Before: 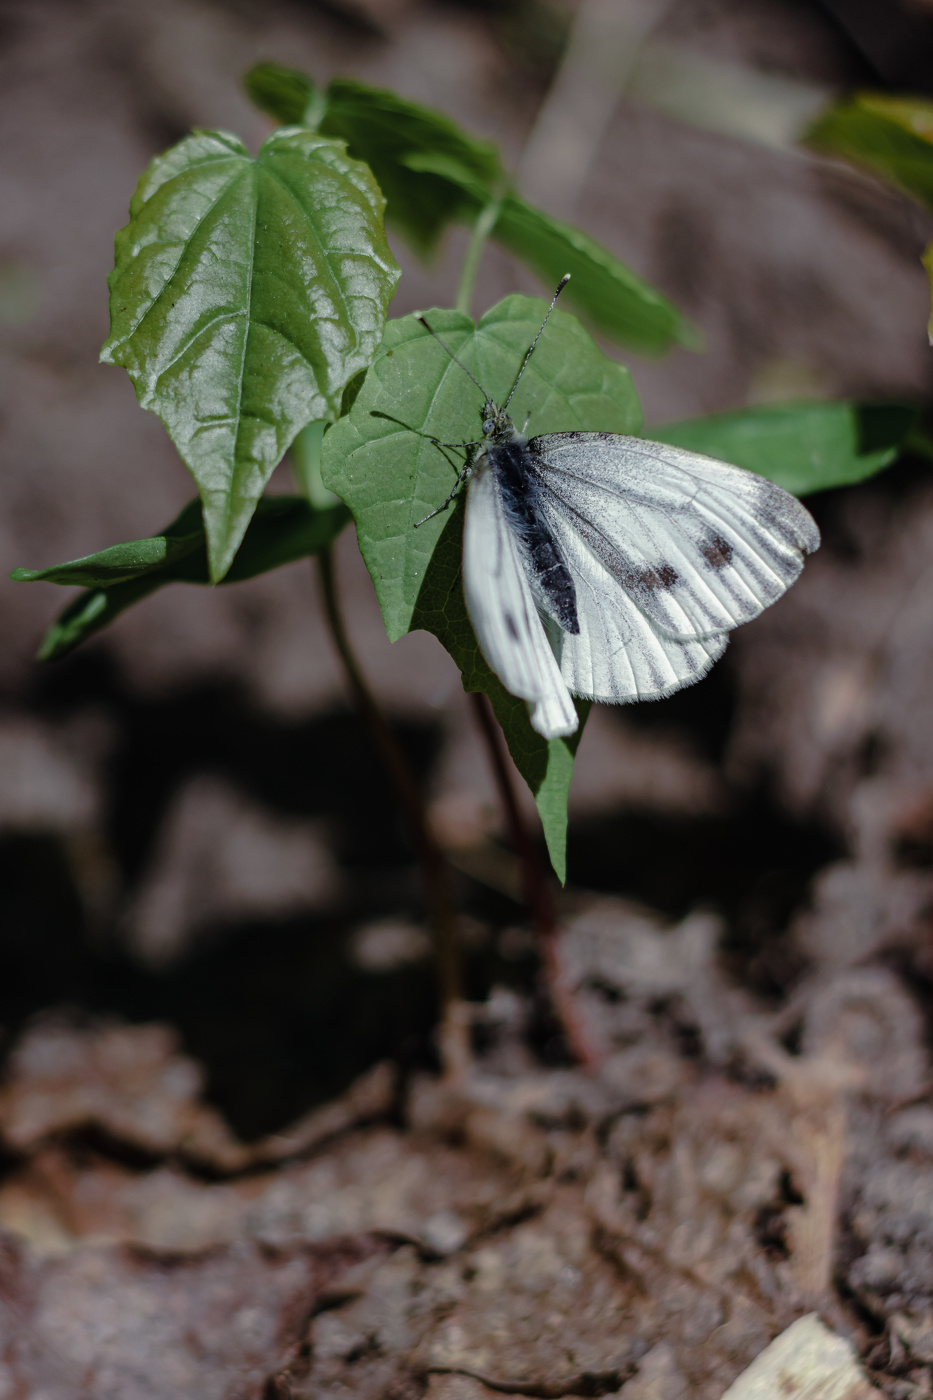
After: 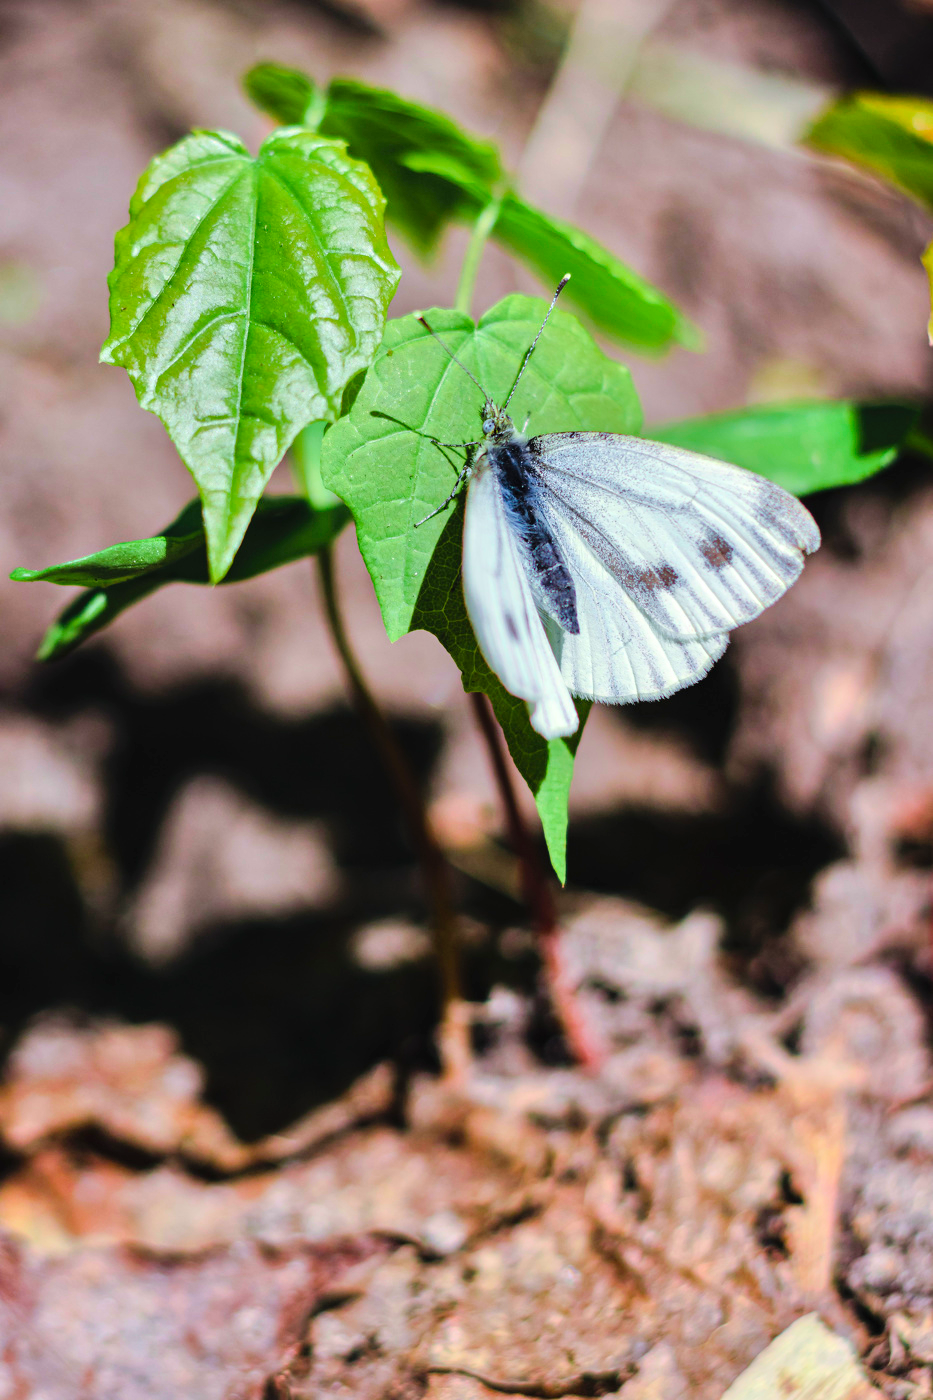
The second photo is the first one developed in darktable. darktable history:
contrast brightness saturation: contrast 0.2, brightness 0.2, saturation 0.8
tone equalizer: -7 EV 0.15 EV, -6 EV 0.6 EV, -5 EV 1.15 EV, -4 EV 1.33 EV, -3 EV 1.15 EV, -2 EV 0.6 EV, -1 EV 0.15 EV, mask exposure compensation -0.5 EV
